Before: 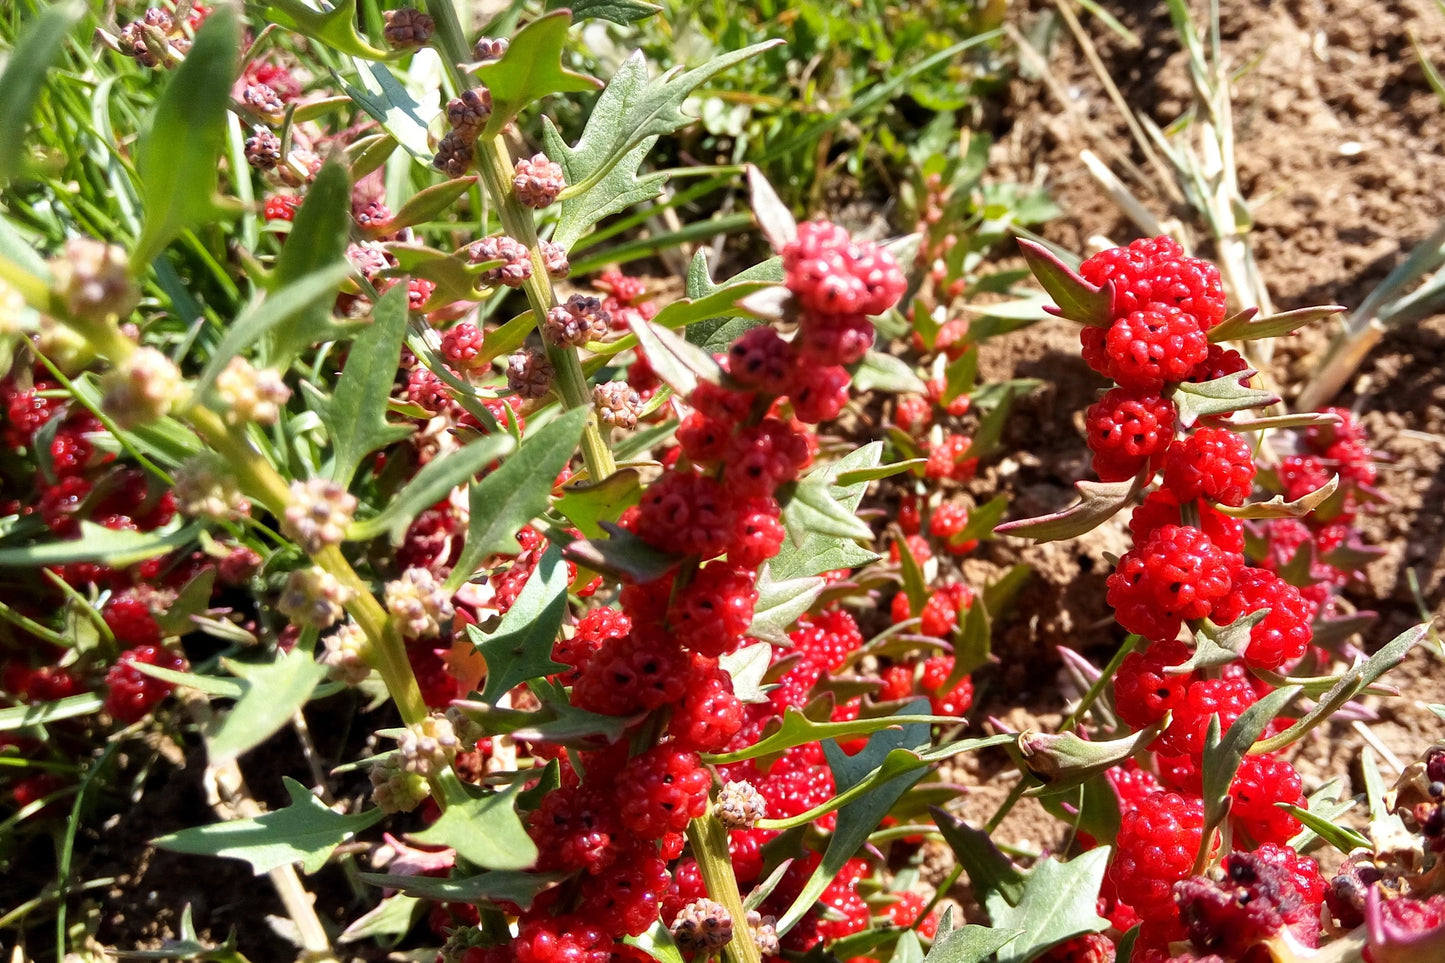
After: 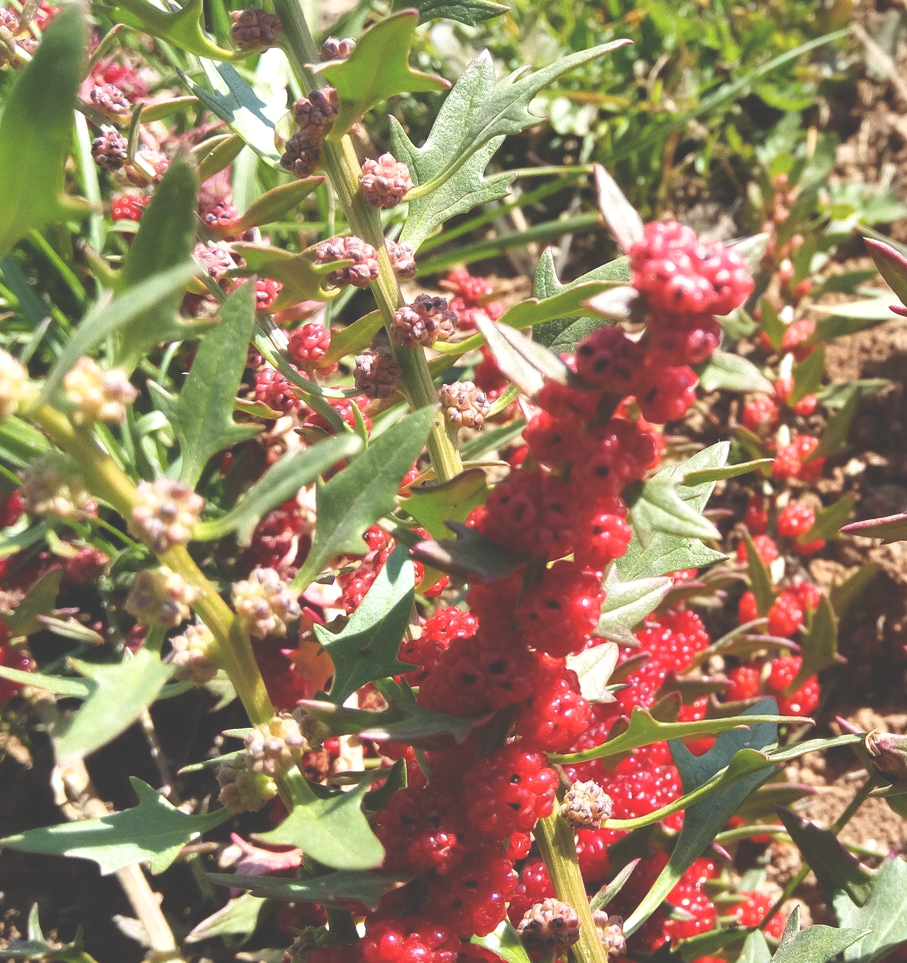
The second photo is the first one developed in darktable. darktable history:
crop: left 10.644%, right 26.528%
exposure: black level correction -0.041, exposure 0.064 EV, compensate highlight preservation false
